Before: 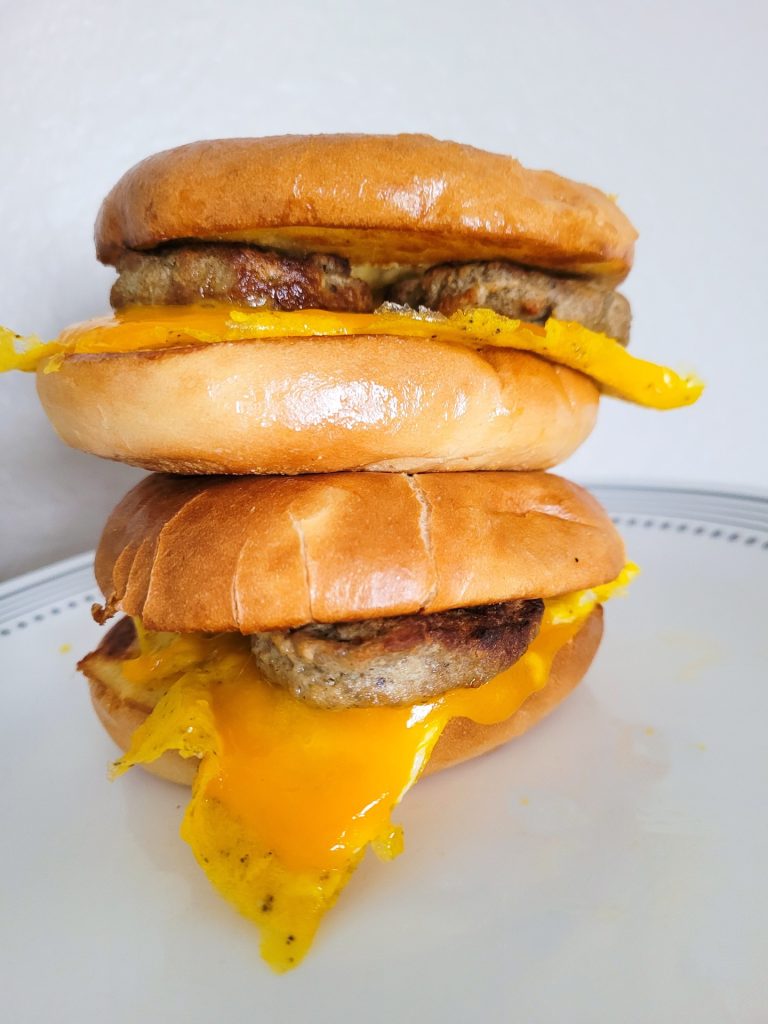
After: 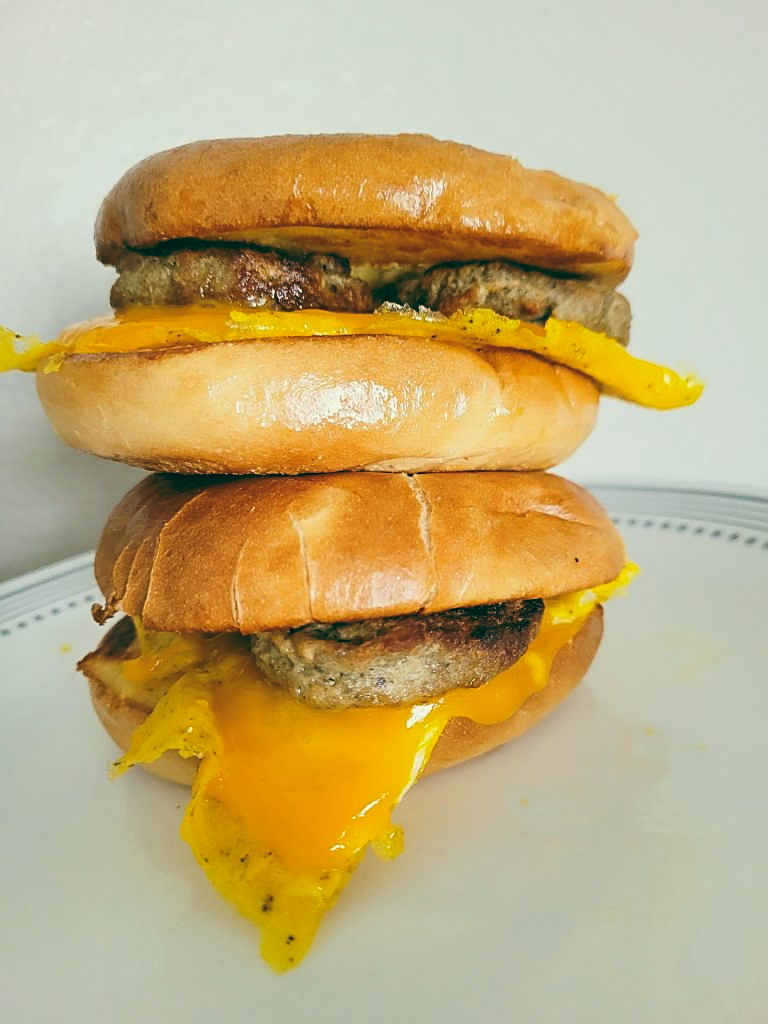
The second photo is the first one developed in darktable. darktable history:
color balance: lift [1.005, 0.99, 1.007, 1.01], gamma [1, 1.034, 1.032, 0.966], gain [0.873, 1.055, 1.067, 0.933]
sharpen: on, module defaults
contrast brightness saturation: contrast 0.1, brightness 0.02, saturation 0.02
